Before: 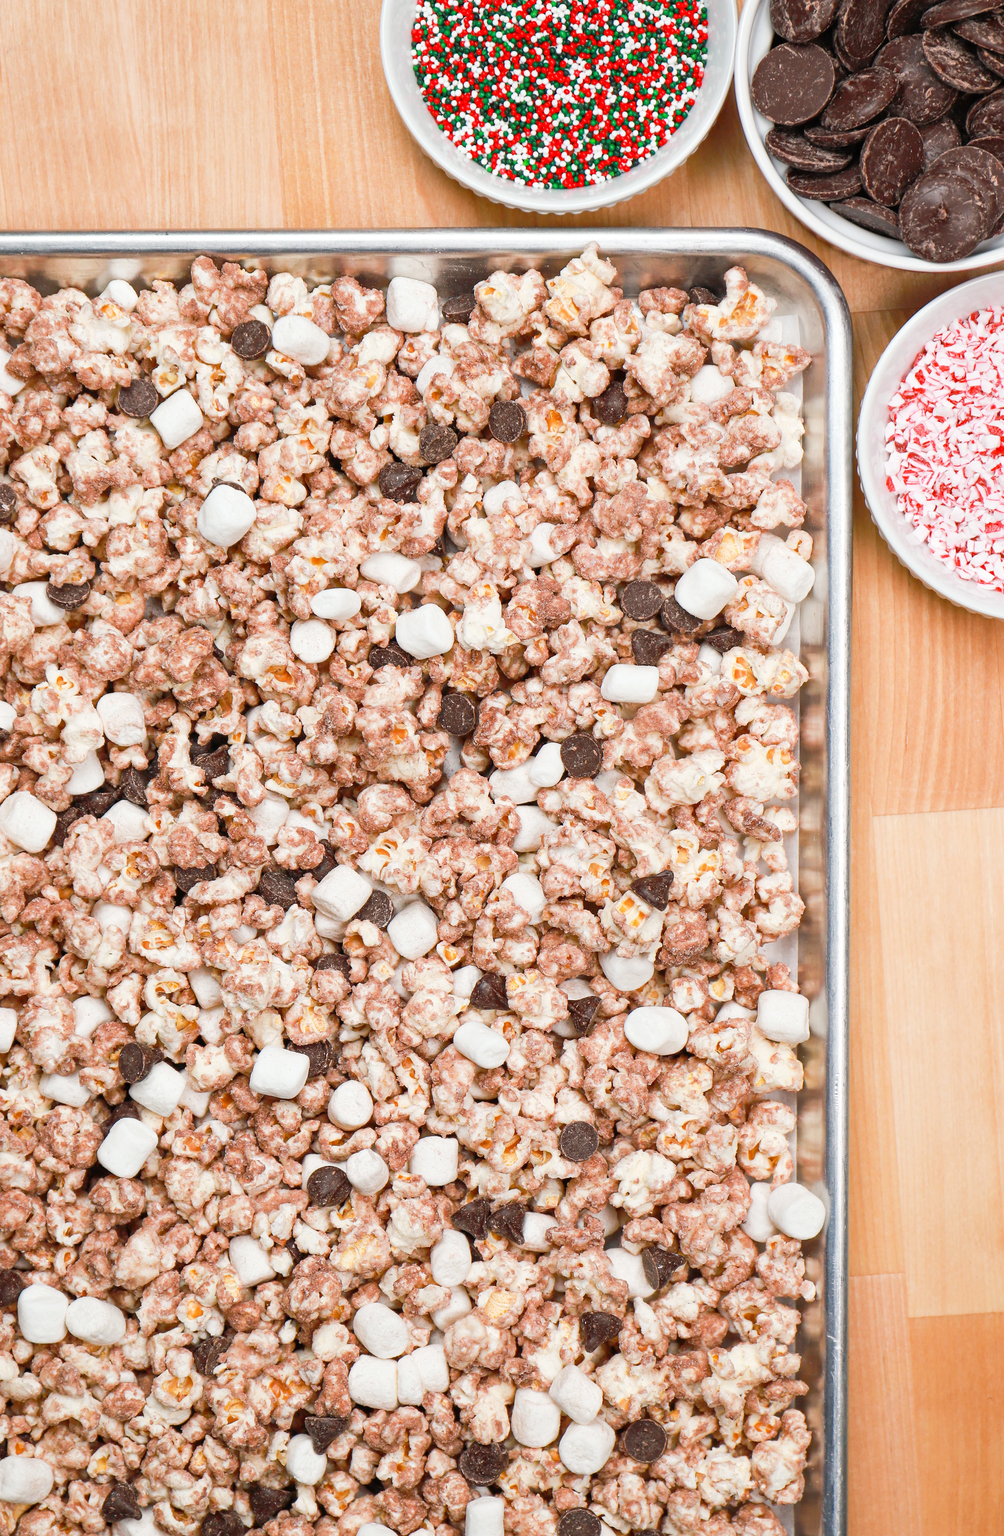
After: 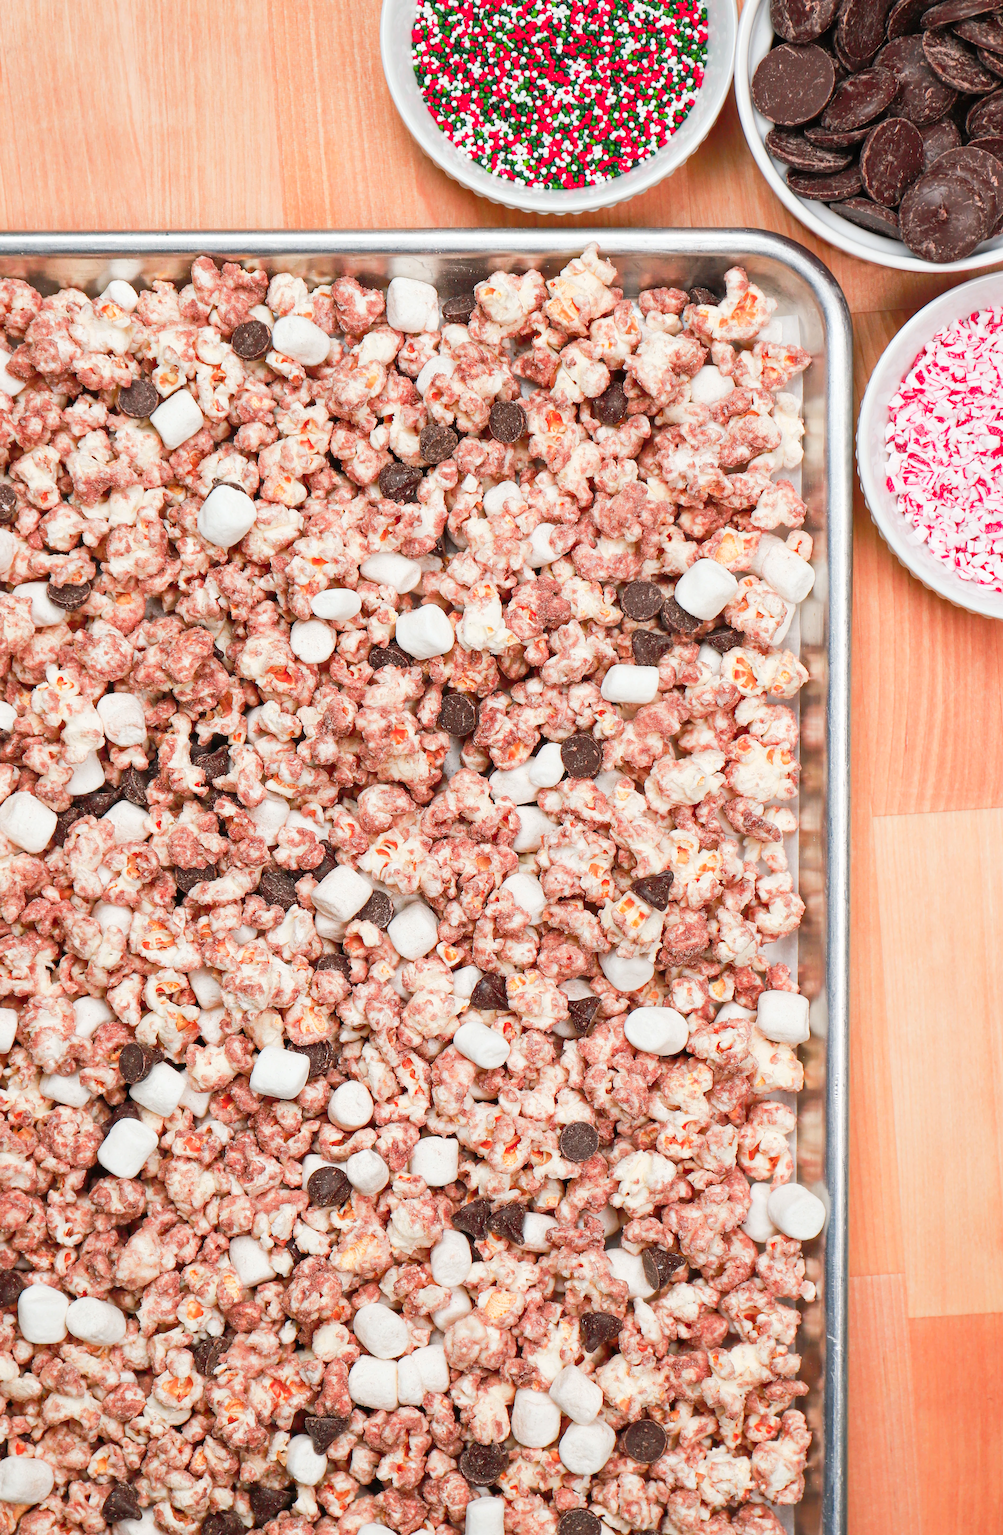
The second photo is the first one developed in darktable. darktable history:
color zones: curves: ch1 [(0.239, 0.552) (0.75, 0.5)]; ch2 [(0.25, 0.462) (0.749, 0.457)], mix 39.6%
